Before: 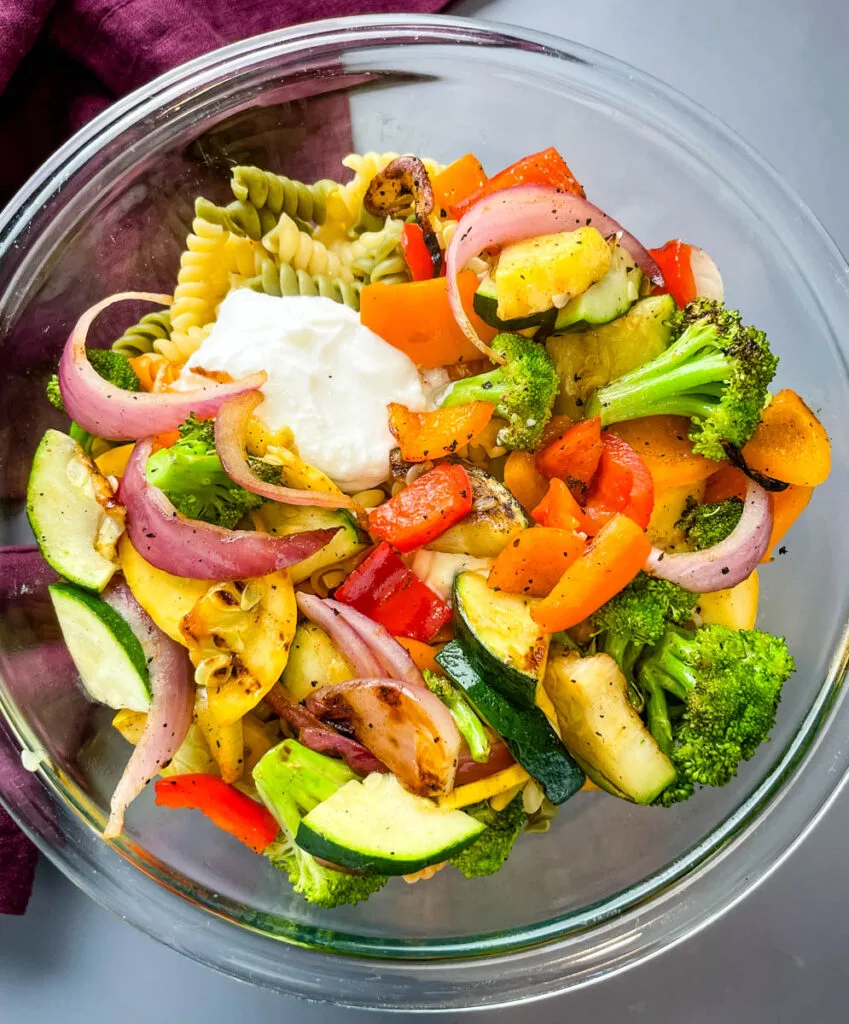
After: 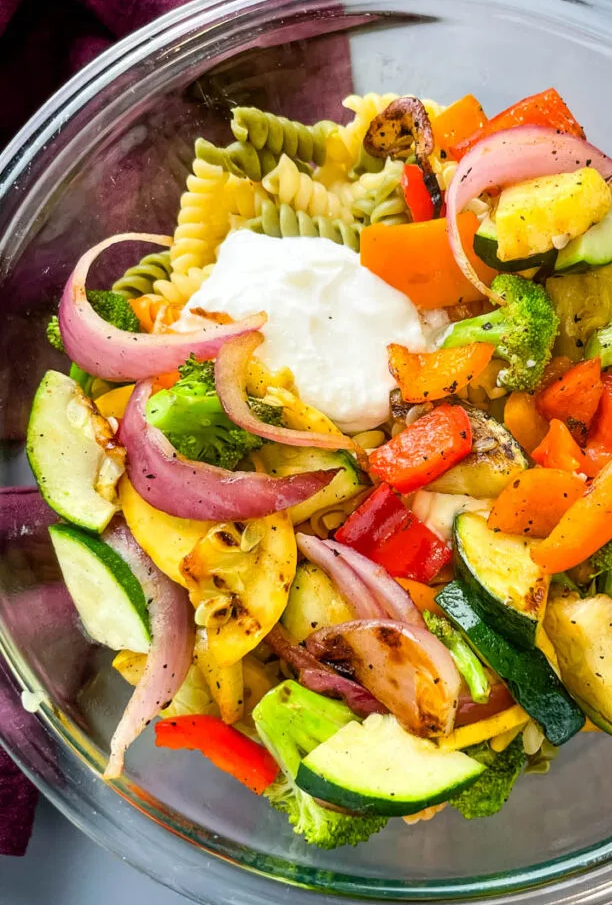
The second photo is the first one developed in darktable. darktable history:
crop: top 5.791%, right 27.867%, bottom 5.773%
